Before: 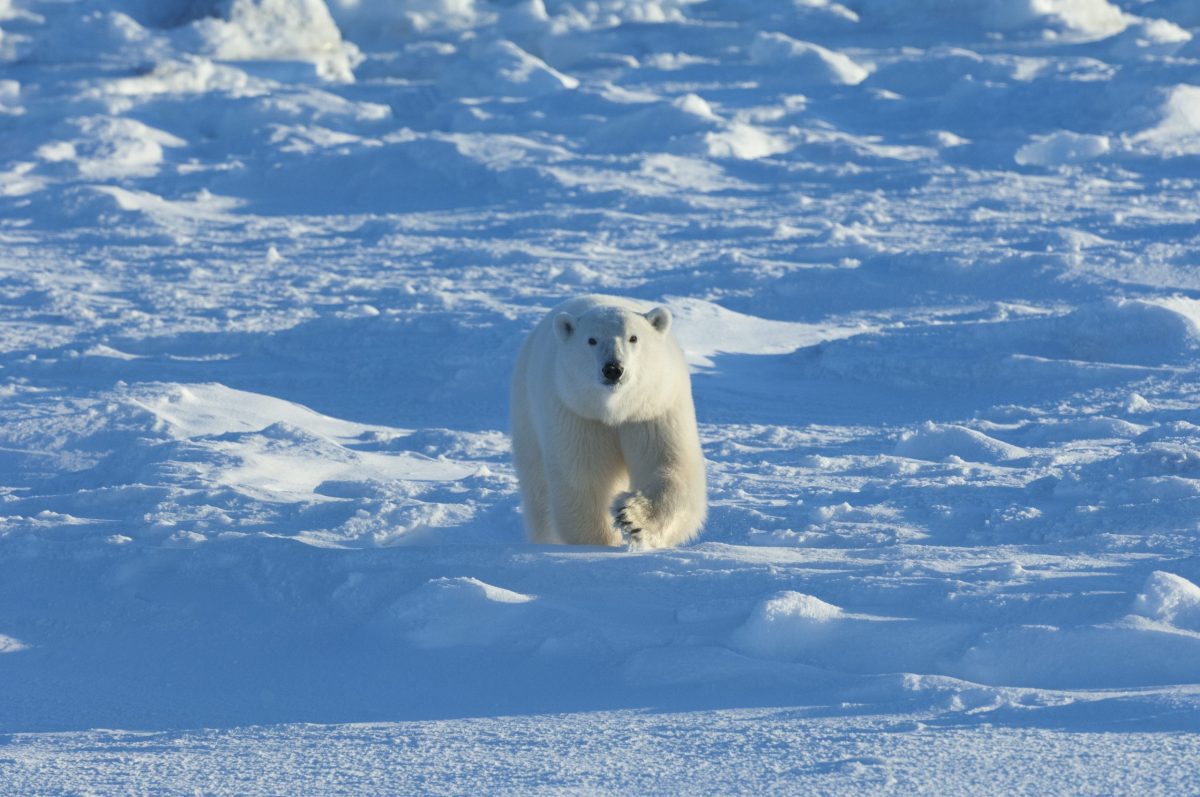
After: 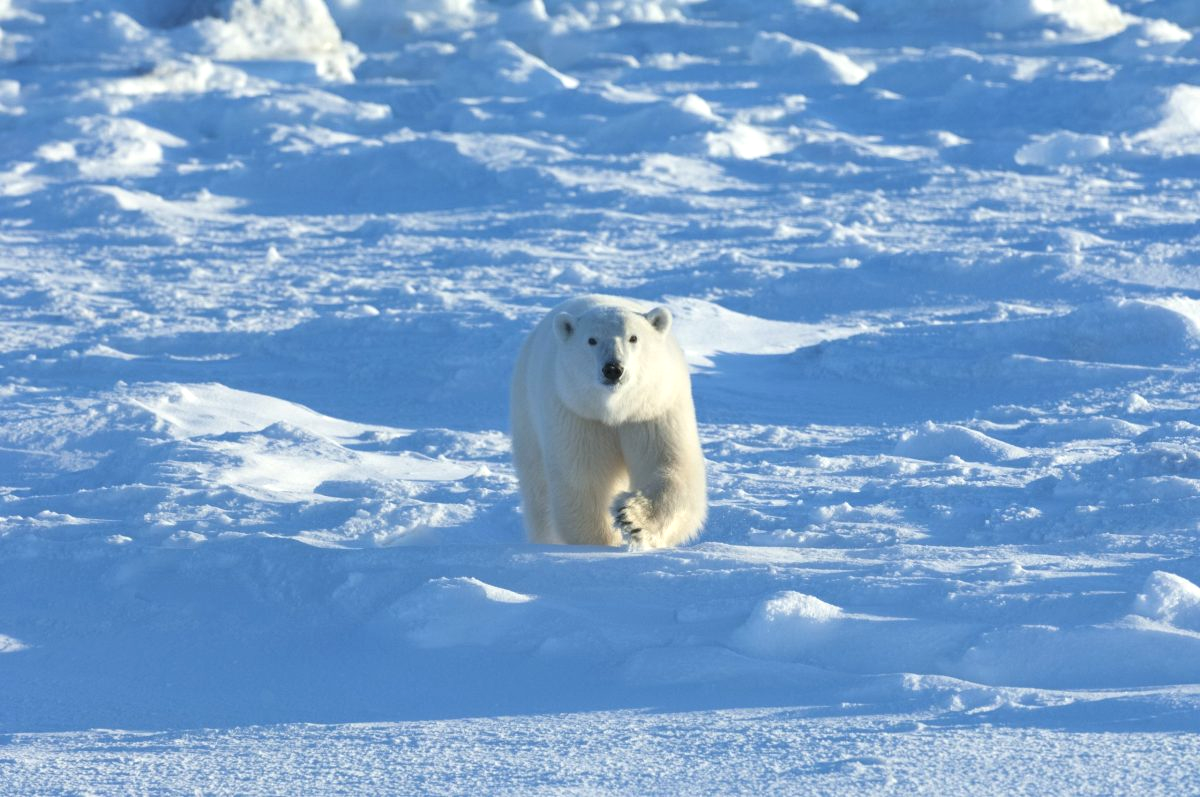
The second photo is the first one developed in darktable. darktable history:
white balance: red 1, blue 1
exposure: exposure 0.367 EV, compensate highlight preservation false
